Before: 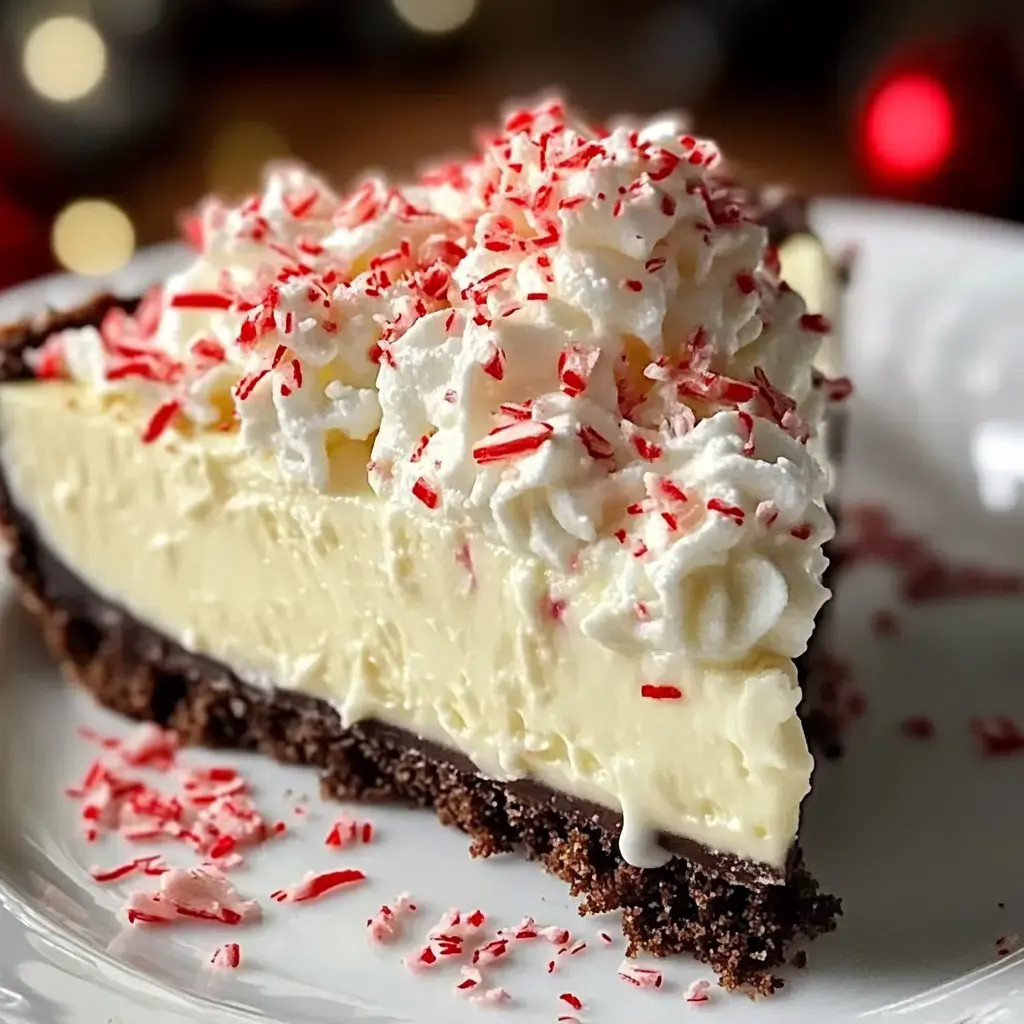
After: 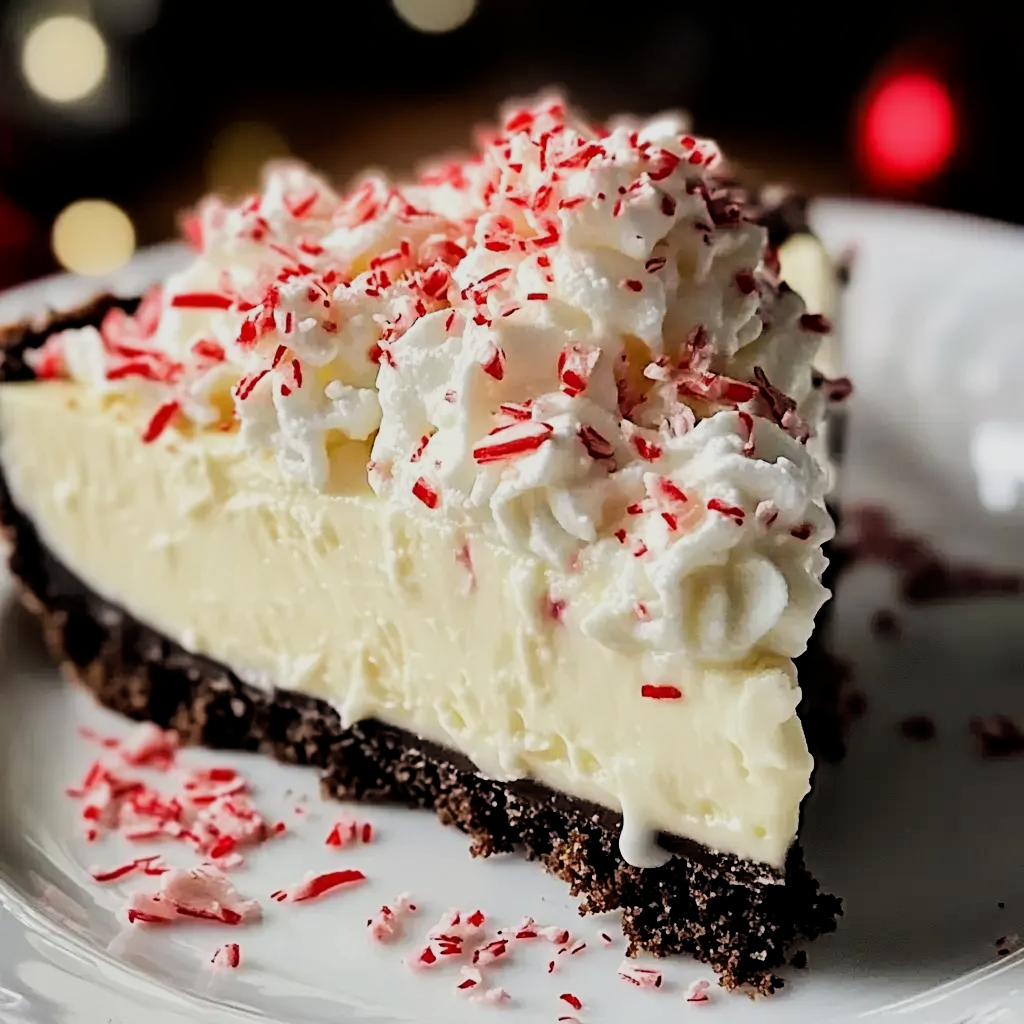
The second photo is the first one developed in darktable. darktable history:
filmic rgb: black relative exposure -5.05 EV, white relative exposure 3.97 EV, hardness 2.89, contrast 1.296, highlights saturation mix -28.72%
